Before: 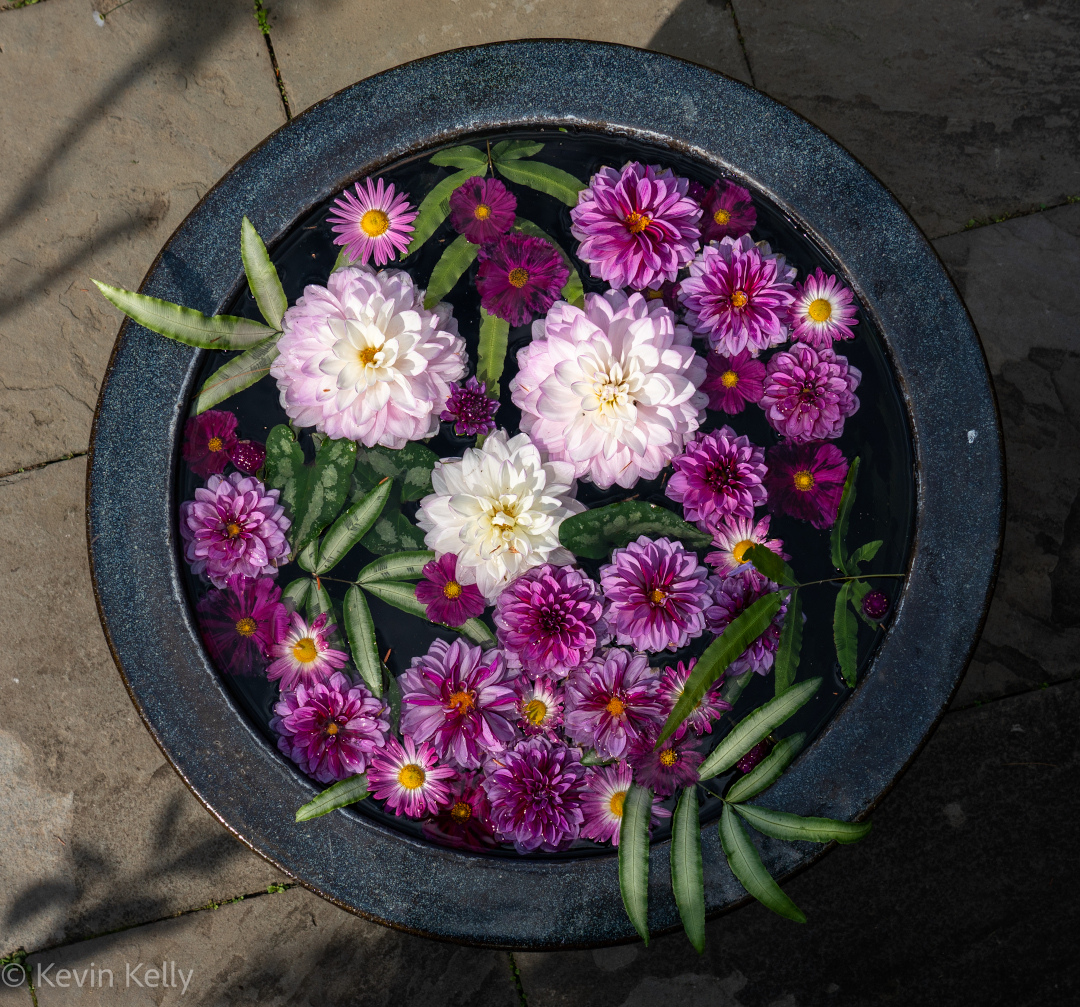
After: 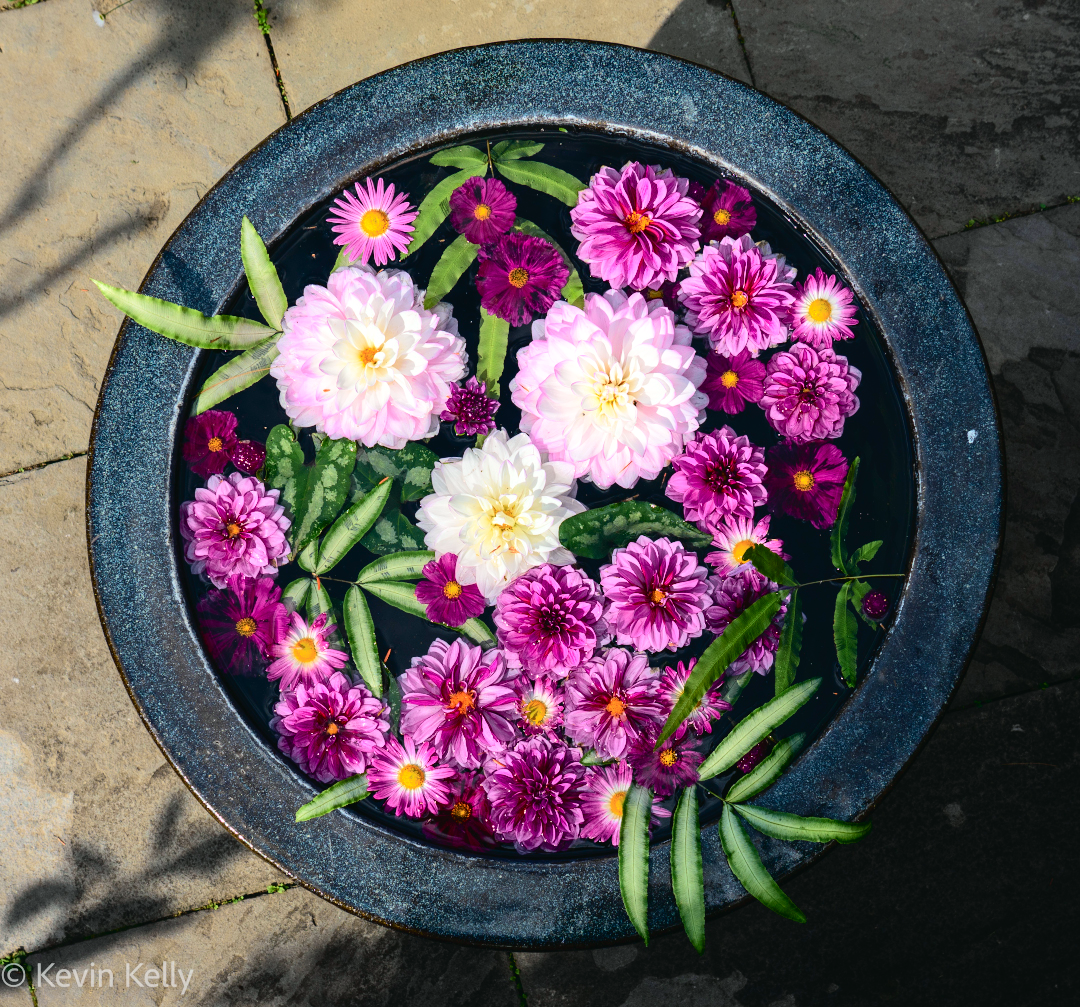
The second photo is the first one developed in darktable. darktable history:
tone curve: curves: ch0 [(0, 0.022) (0.114, 0.083) (0.281, 0.315) (0.447, 0.557) (0.588, 0.711) (0.786, 0.839) (0.999, 0.949)]; ch1 [(0, 0) (0.389, 0.352) (0.458, 0.433) (0.486, 0.474) (0.509, 0.505) (0.535, 0.53) (0.555, 0.557) (0.586, 0.622) (0.677, 0.724) (1, 1)]; ch2 [(0, 0) (0.369, 0.388) (0.449, 0.431) (0.501, 0.5) (0.528, 0.52) (0.561, 0.59) (0.697, 0.721) (1, 1)], color space Lab, independent channels, preserve colors none
exposure: black level correction 0, exposure 0.5 EV, compensate exposure bias true, compensate highlight preservation false
